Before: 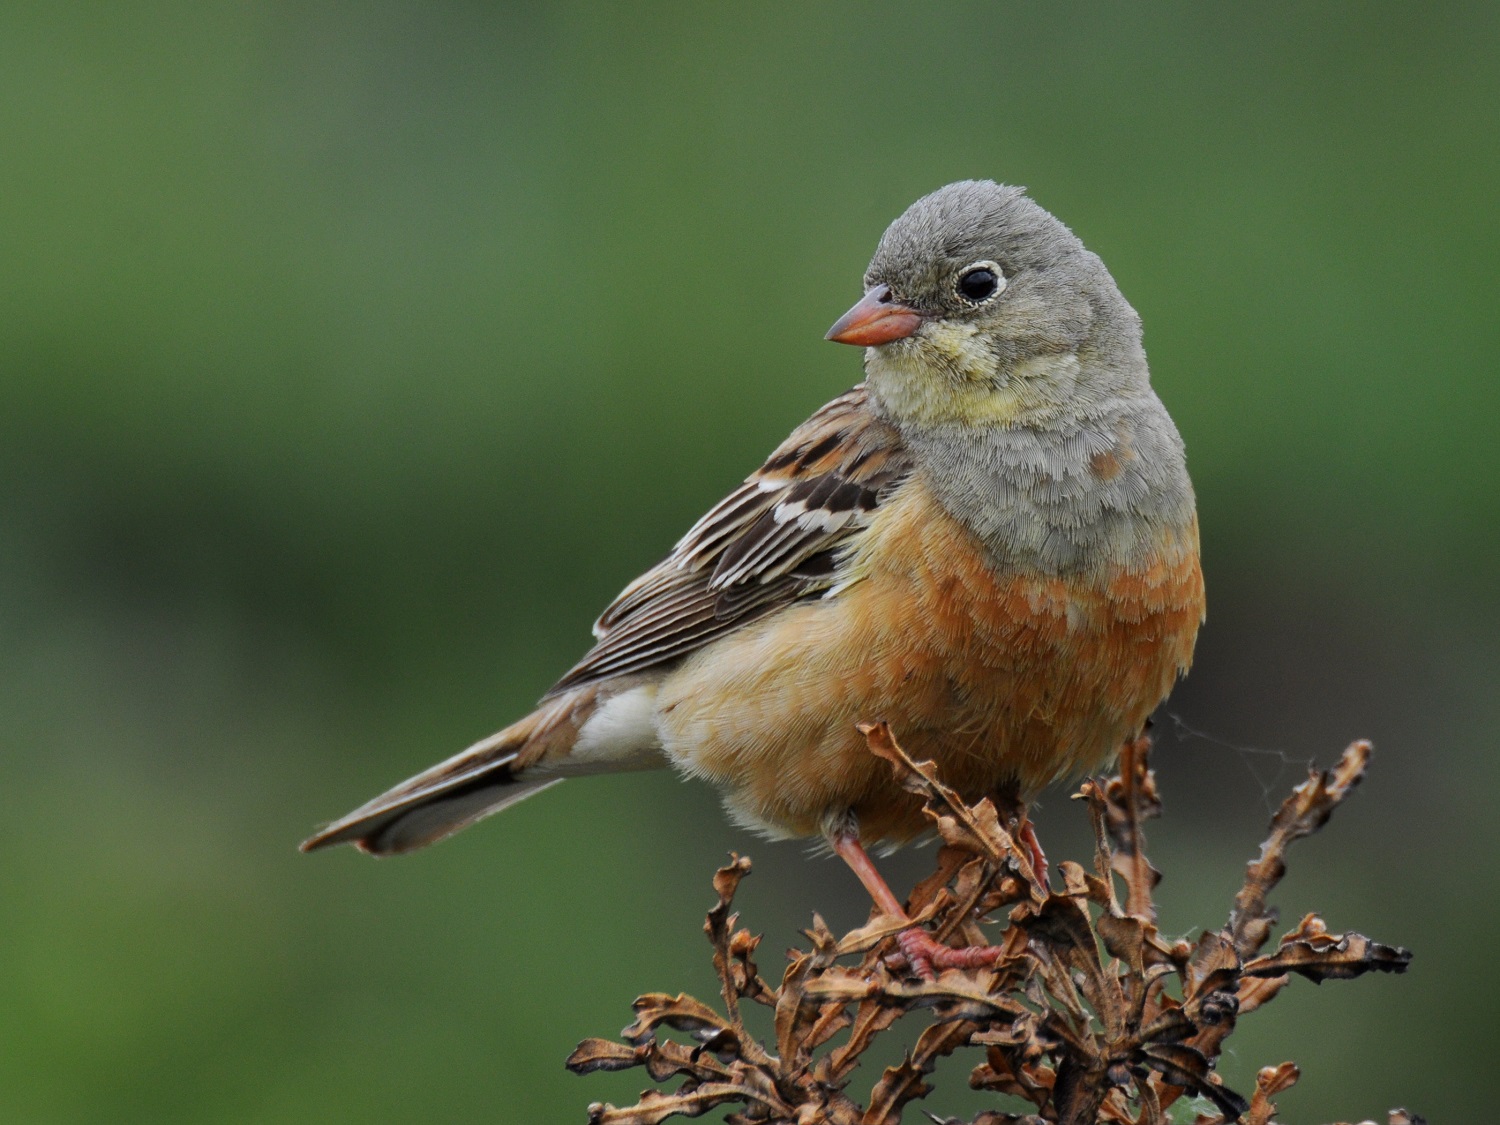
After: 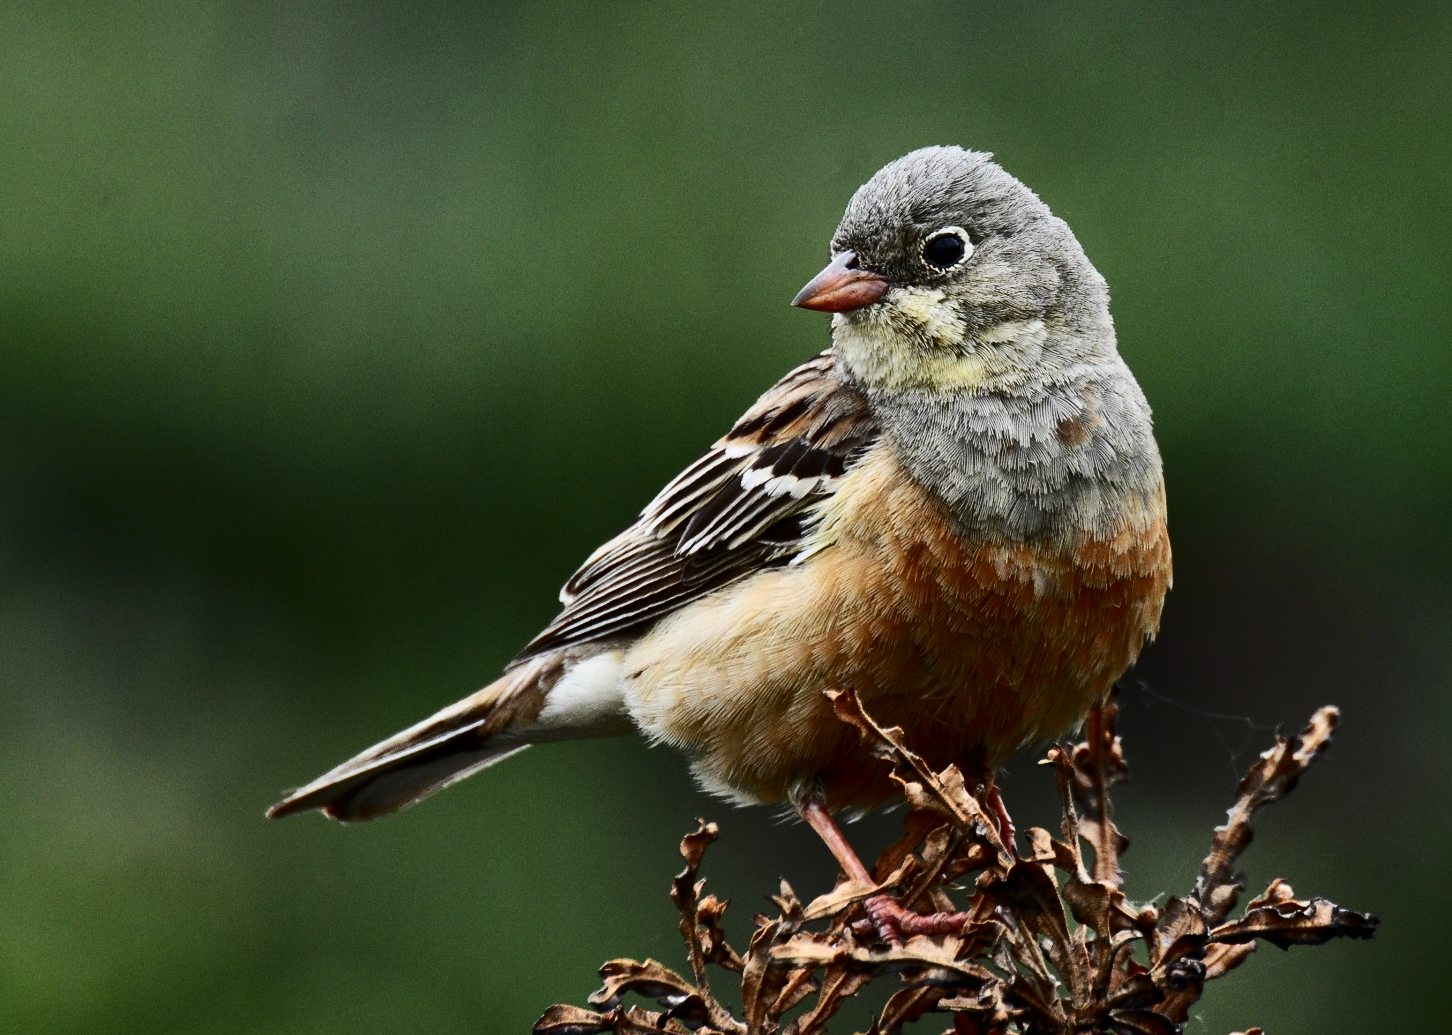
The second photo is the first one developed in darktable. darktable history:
contrast brightness saturation: contrast 0.485, saturation -0.085
shadows and highlights: shadows 29.52, highlights -30.34, low approximation 0.01, soften with gaussian
crop: left 2.246%, top 3.091%, right 0.931%, bottom 4.873%
